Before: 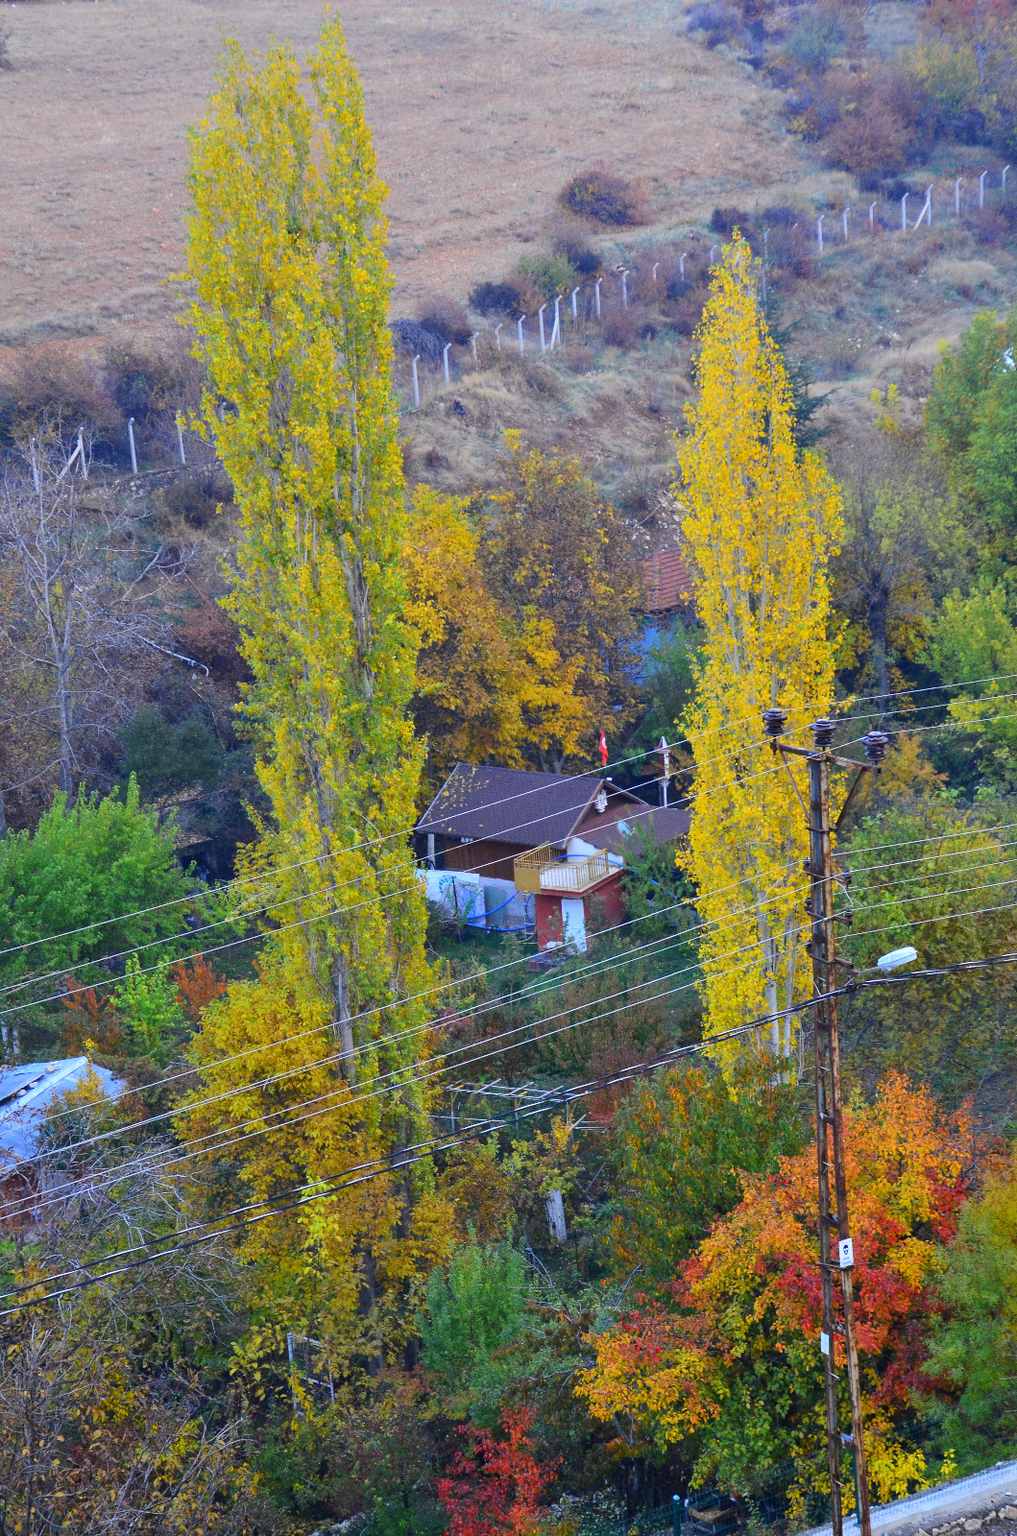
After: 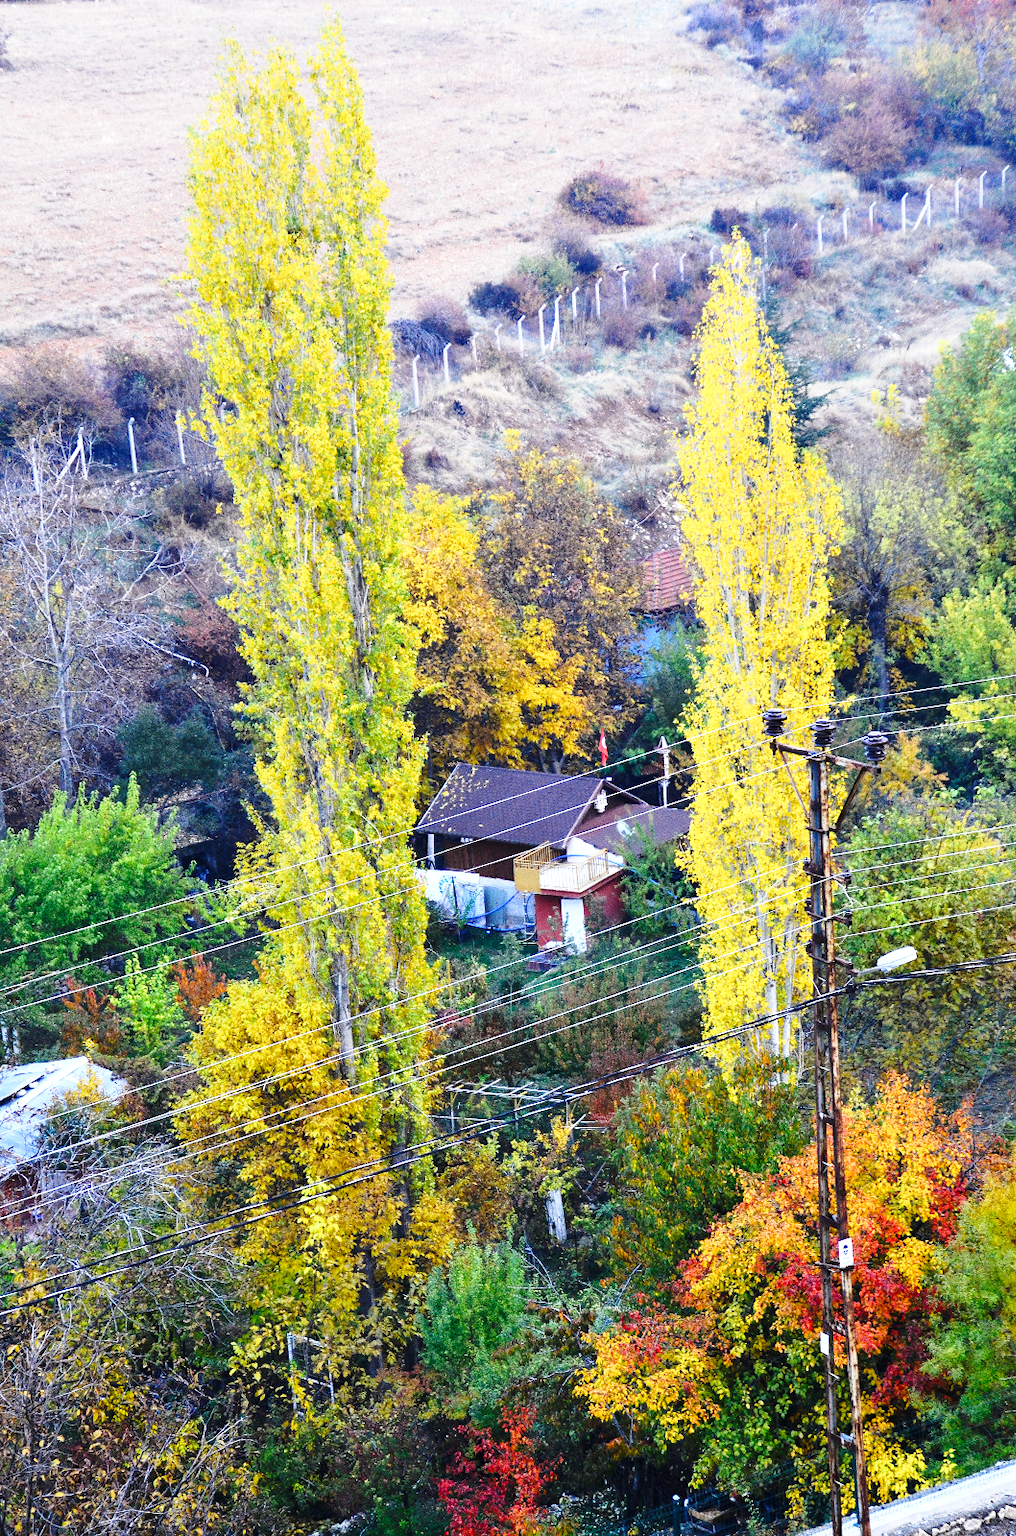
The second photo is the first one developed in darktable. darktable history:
color balance rgb: perceptual saturation grading › global saturation -2.345%, perceptual saturation grading › highlights -7.39%, perceptual saturation grading › mid-tones 8.102%, perceptual saturation grading › shadows 5.056%, perceptual brilliance grading › highlights 15.689%, perceptual brilliance grading › mid-tones 6.767%, perceptual brilliance grading › shadows -14.811%, contrast 15.174%
base curve: curves: ch0 [(0, 0) (0.028, 0.03) (0.121, 0.232) (0.46, 0.748) (0.859, 0.968) (1, 1)], preserve colors none
